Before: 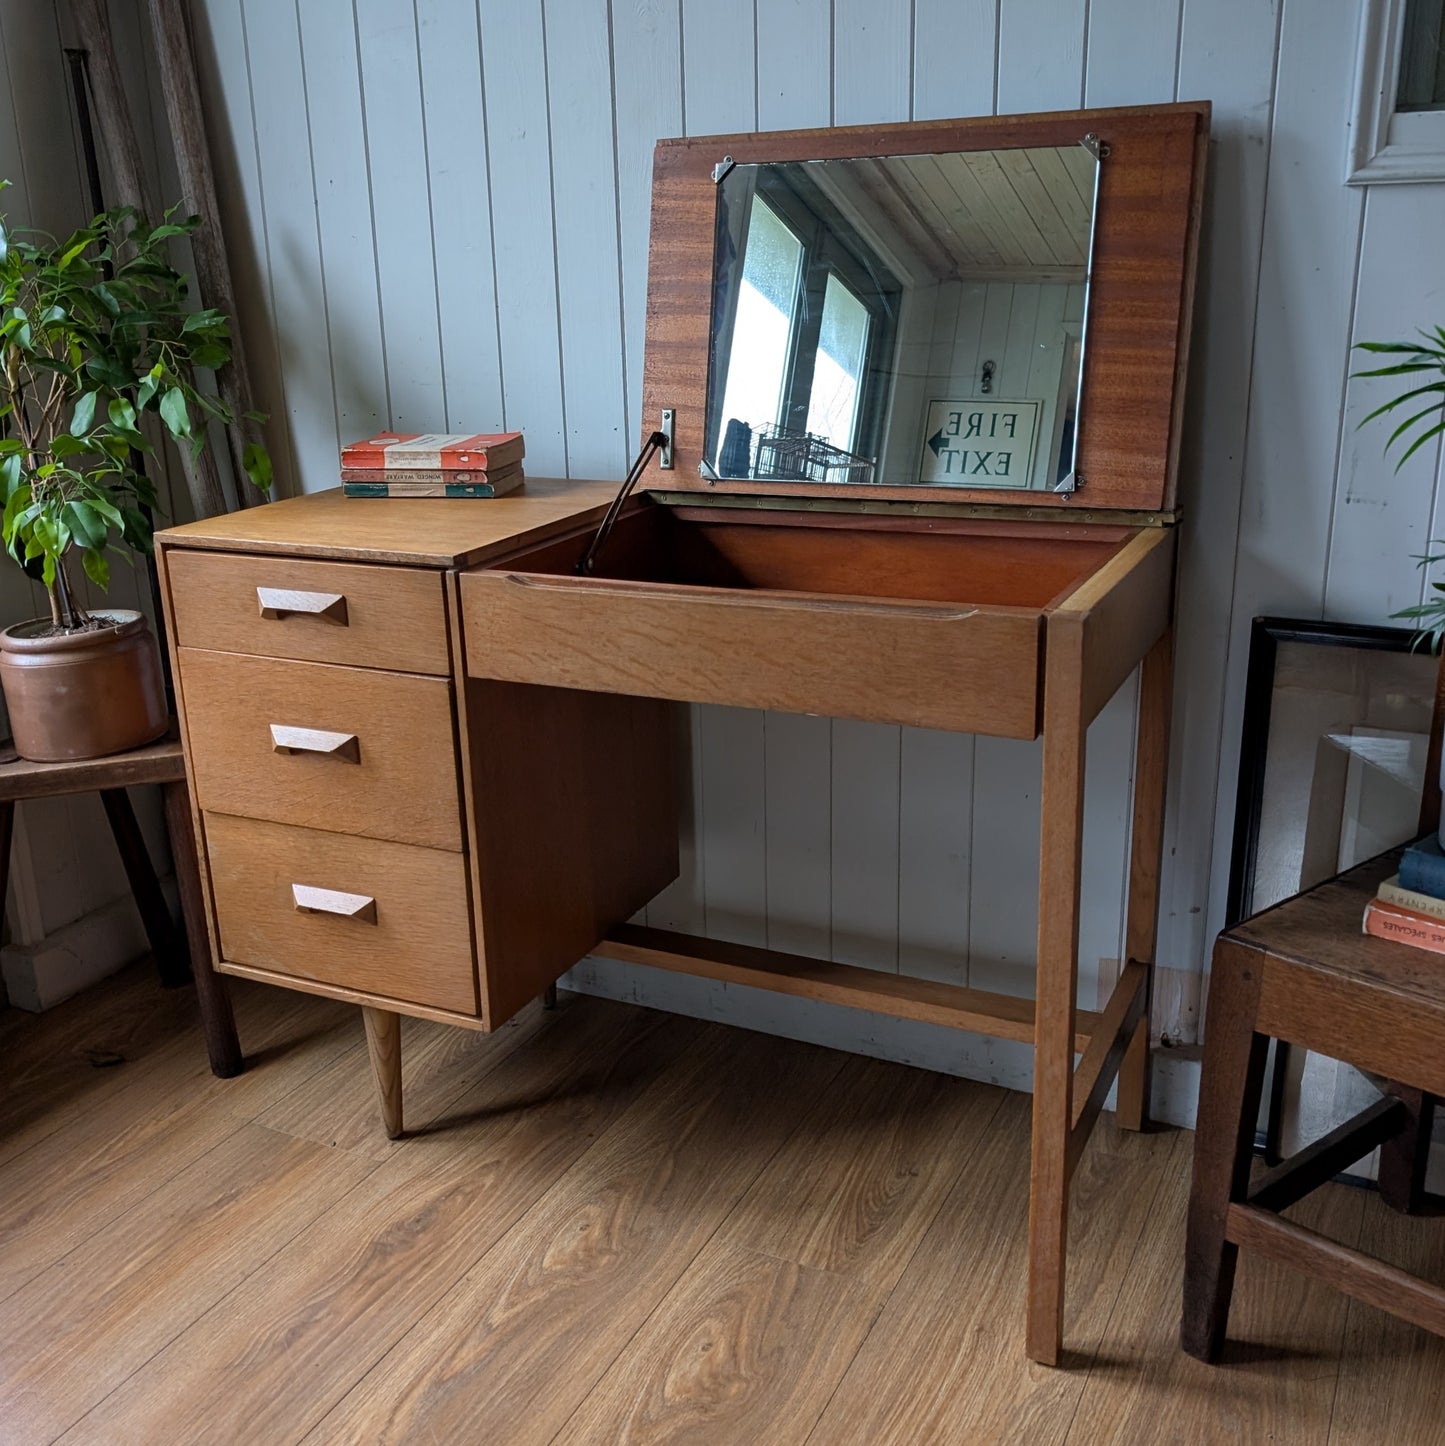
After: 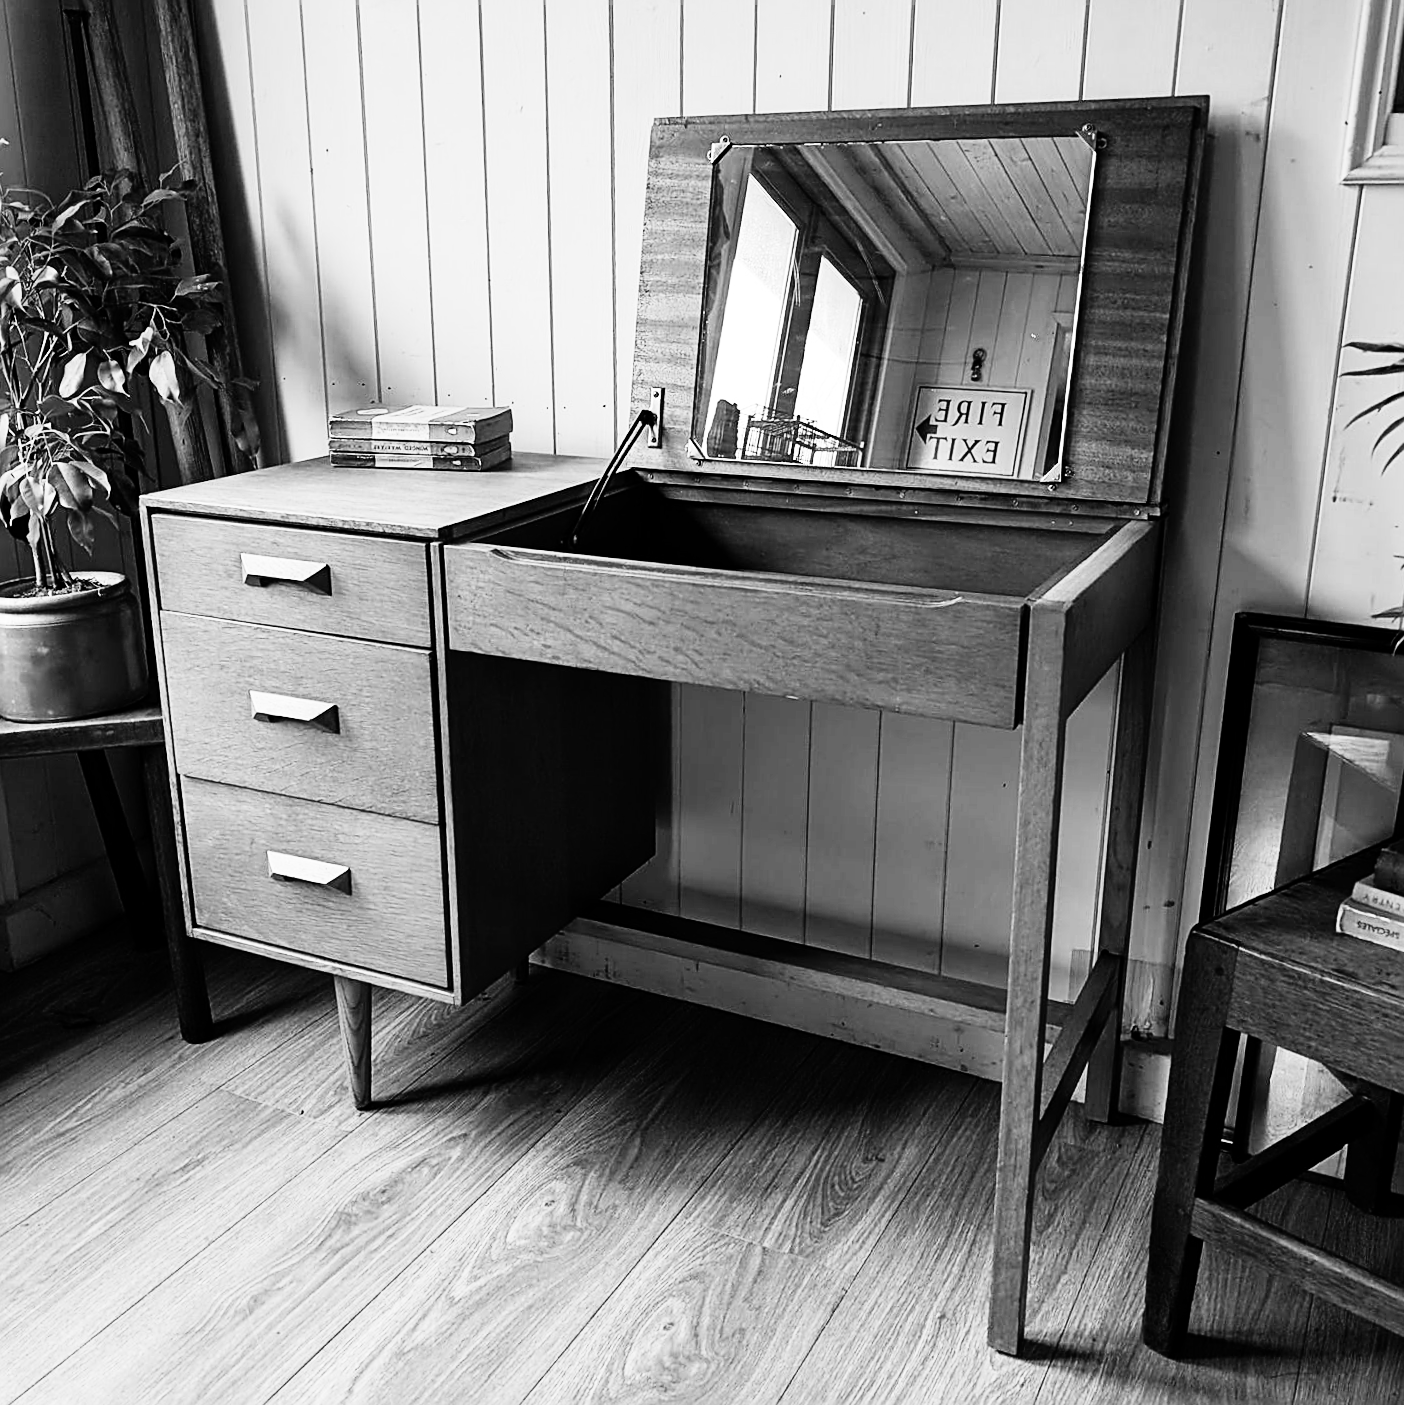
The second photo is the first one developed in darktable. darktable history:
crop and rotate: angle -1.69°
rgb curve: curves: ch0 [(0, 0) (0.21, 0.15) (0.24, 0.21) (0.5, 0.75) (0.75, 0.96) (0.89, 0.99) (1, 1)]; ch1 [(0, 0.02) (0.21, 0.13) (0.25, 0.2) (0.5, 0.67) (0.75, 0.9) (0.89, 0.97) (1, 1)]; ch2 [(0, 0.02) (0.21, 0.13) (0.25, 0.2) (0.5, 0.67) (0.75, 0.9) (0.89, 0.97) (1, 1)], compensate middle gray true
monochrome: a 1.94, b -0.638
sharpen: on, module defaults
